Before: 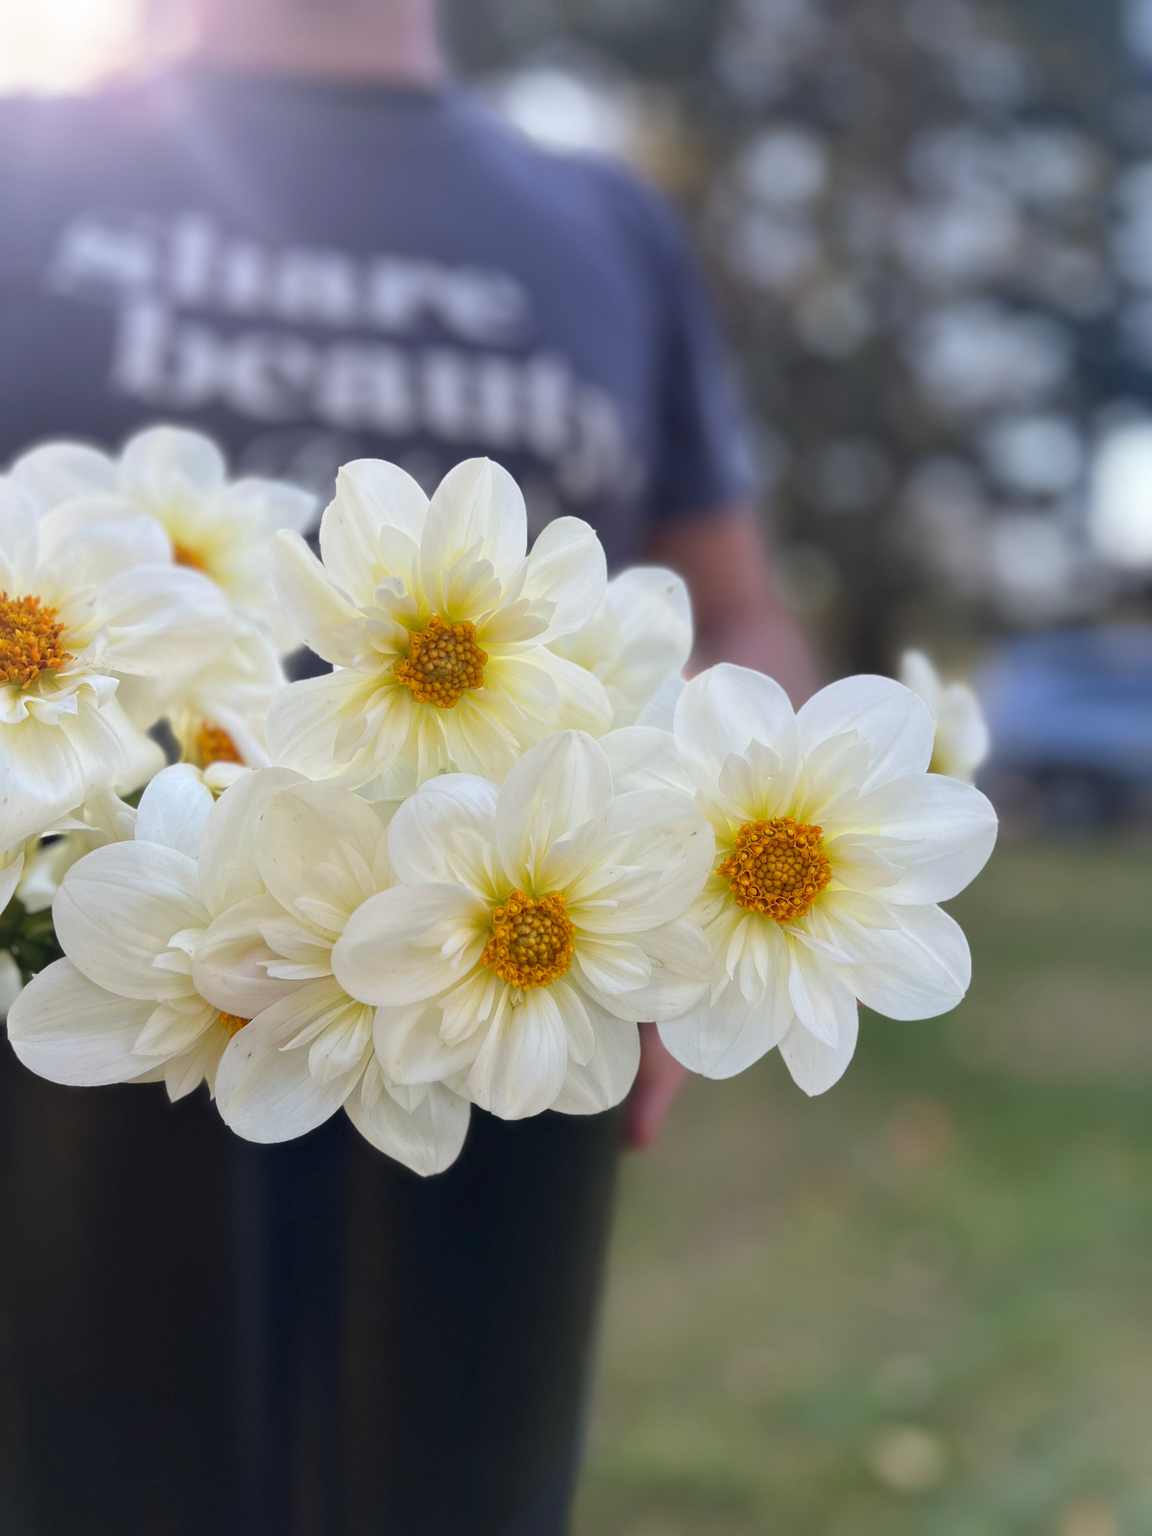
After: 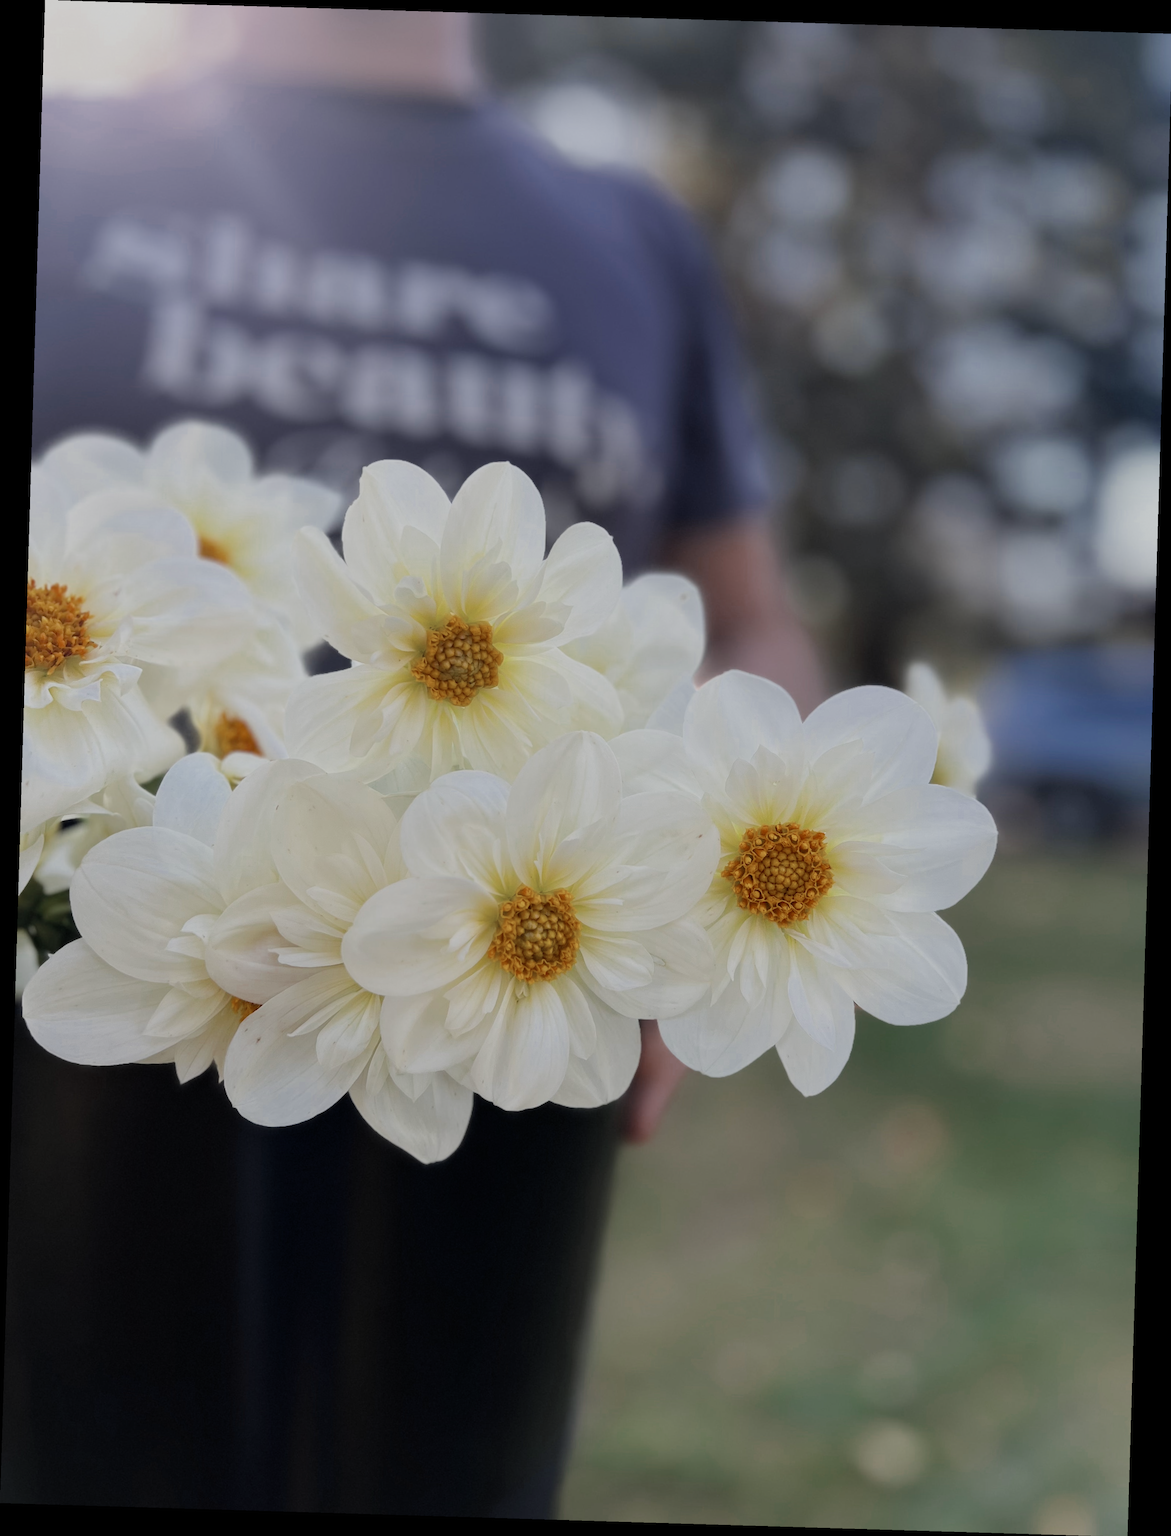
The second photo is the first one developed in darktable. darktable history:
exposure: exposure -0.151 EV, compensate highlight preservation false
rotate and perspective: rotation 1.72°, automatic cropping off
filmic rgb: black relative exposure -7.65 EV, white relative exposure 4.56 EV, hardness 3.61
color zones: curves: ch0 [(0, 0.5) (0.125, 0.4) (0.25, 0.5) (0.375, 0.4) (0.5, 0.4) (0.625, 0.35) (0.75, 0.35) (0.875, 0.5)]; ch1 [(0, 0.35) (0.125, 0.45) (0.25, 0.35) (0.375, 0.35) (0.5, 0.35) (0.625, 0.35) (0.75, 0.45) (0.875, 0.35)]; ch2 [(0, 0.6) (0.125, 0.5) (0.25, 0.5) (0.375, 0.6) (0.5, 0.6) (0.625, 0.5) (0.75, 0.5) (0.875, 0.5)]
